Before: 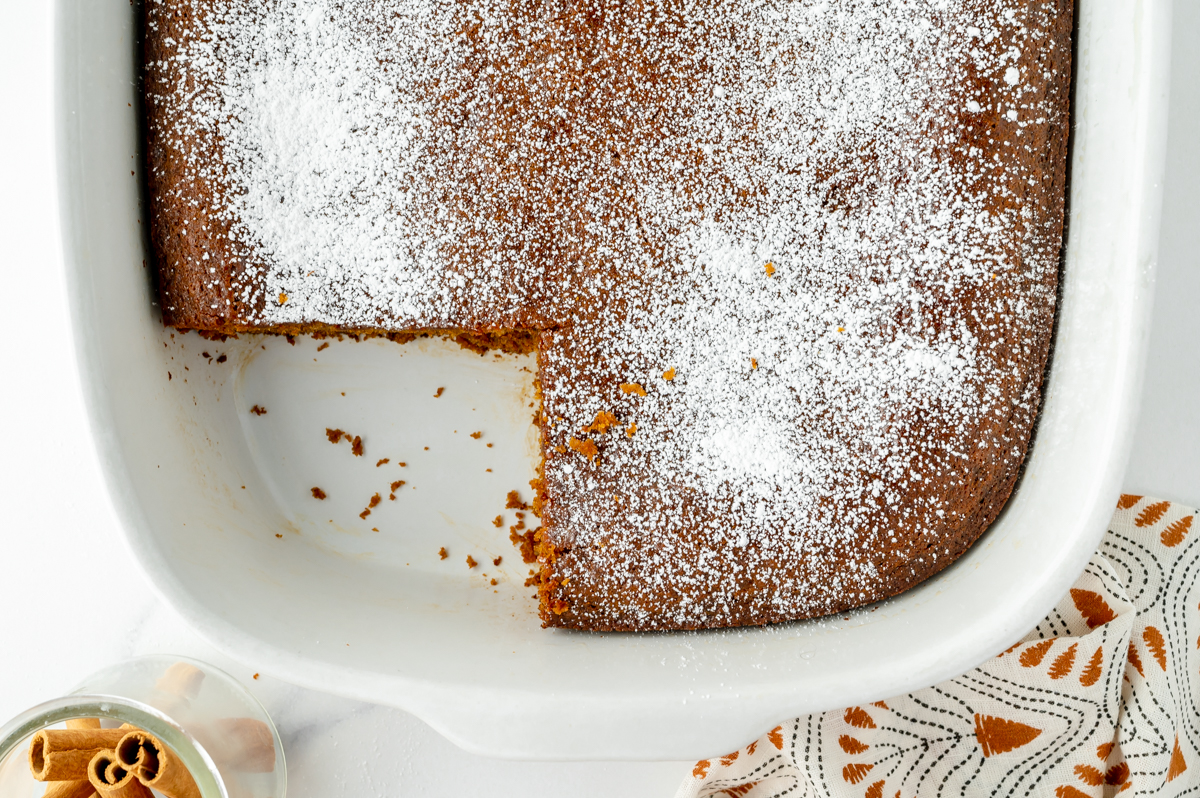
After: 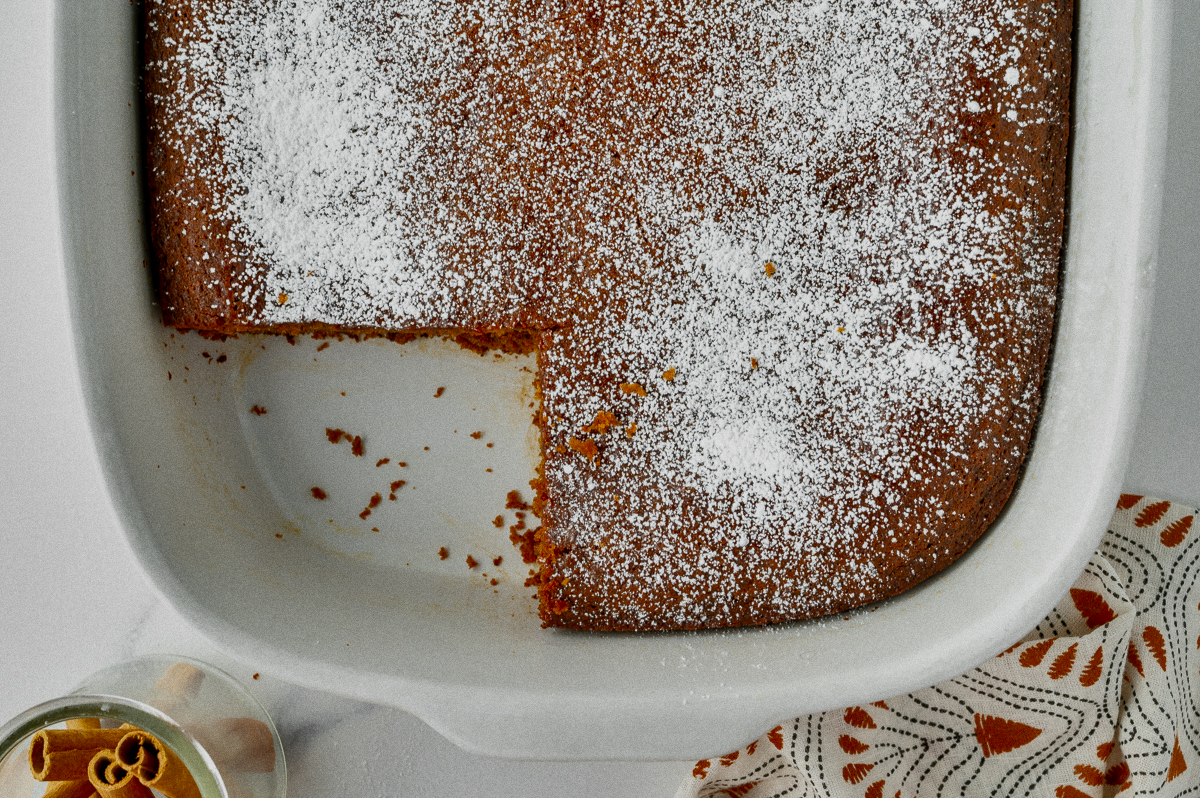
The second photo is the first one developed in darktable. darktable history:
shadows and highlights: shadows 80.73, white point adjustment -9.07, highlights -61.46, soften with gaussian
grain: coarseness 0.47 ISO
